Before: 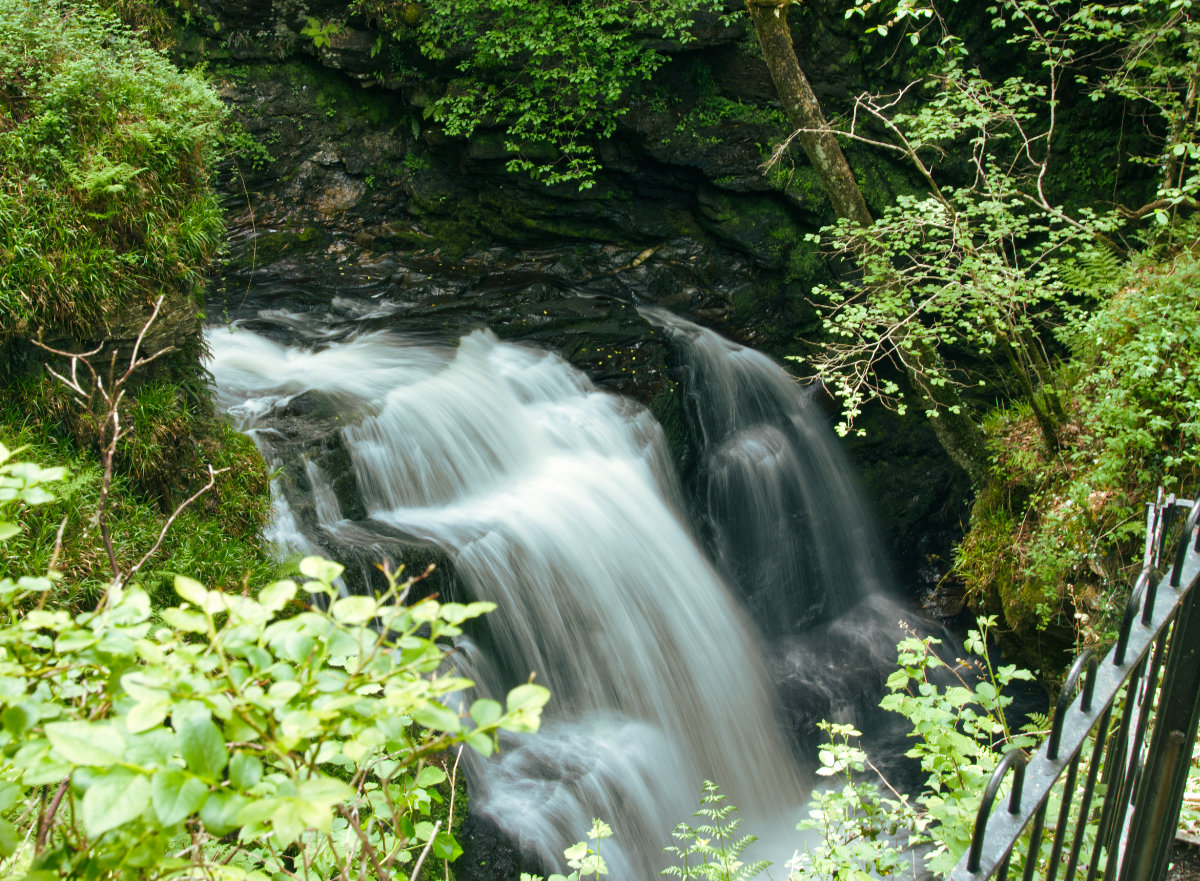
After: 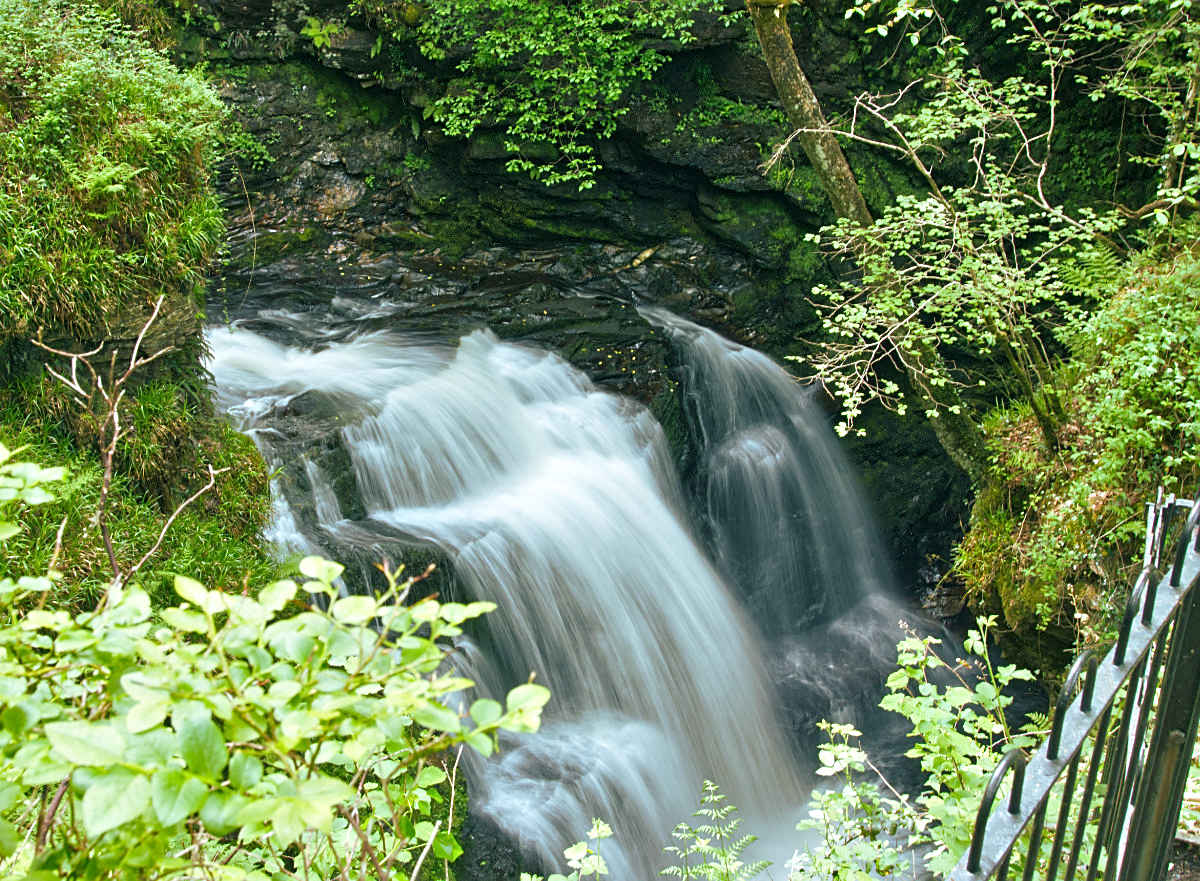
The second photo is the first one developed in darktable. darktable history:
white balance: red 0.983, blue 1.036
color zones: curves: ch0 [(0.068, 0.464) (0.25, 0.5) (0.48, 0.508) (0.75, 0.536) (0.886, 0.476) (0.967, 0.456)]; ch1 [(0.066, 0.456) (0.25, 0.5) (0.616, 0.508) (0.746, 0.56) (0.934, 0.444)]
sharpen: on, module defaults
tone equalizer: -8 EV 1 EV, -7 EV 1 EV, -6 EV 1 EV, -5 EV 1 EV, -4 EV 1 EV, -3 EV 0.75 EV, -2 EV 0.5 EV, -1 EV 0.25 EV
